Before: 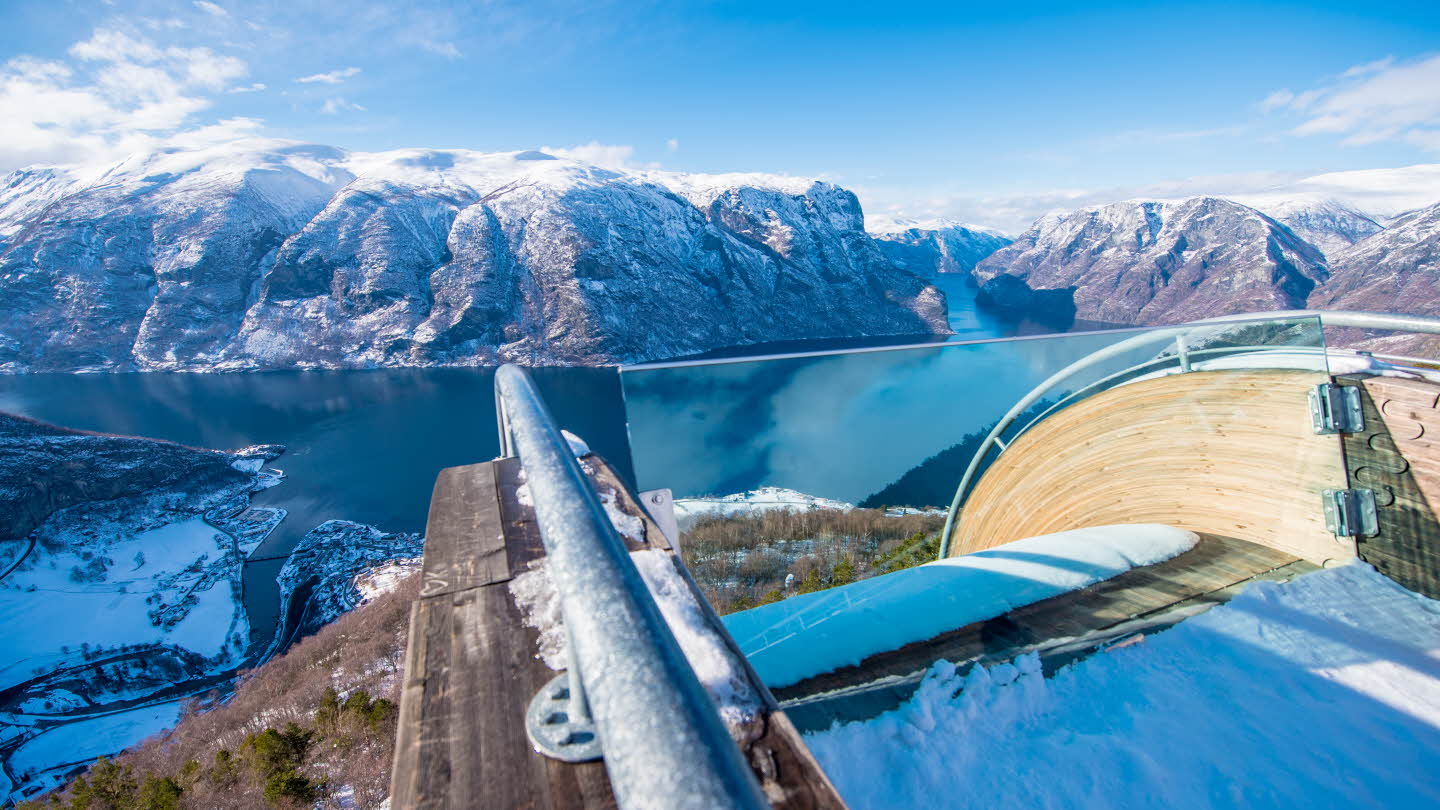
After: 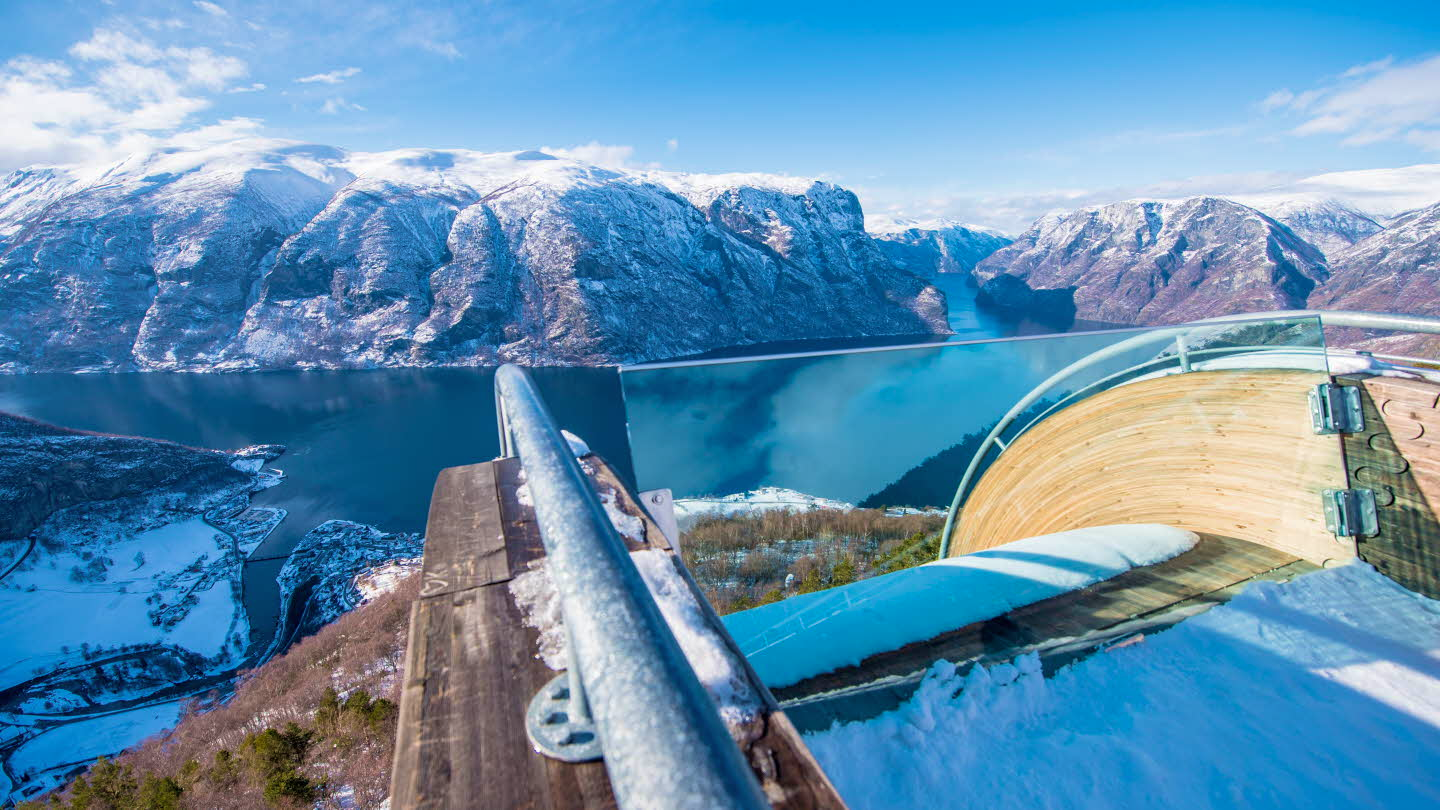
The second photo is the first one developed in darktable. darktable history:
shadows and highlights: shadows 25, highlights -25
velvia: on, module defaults
